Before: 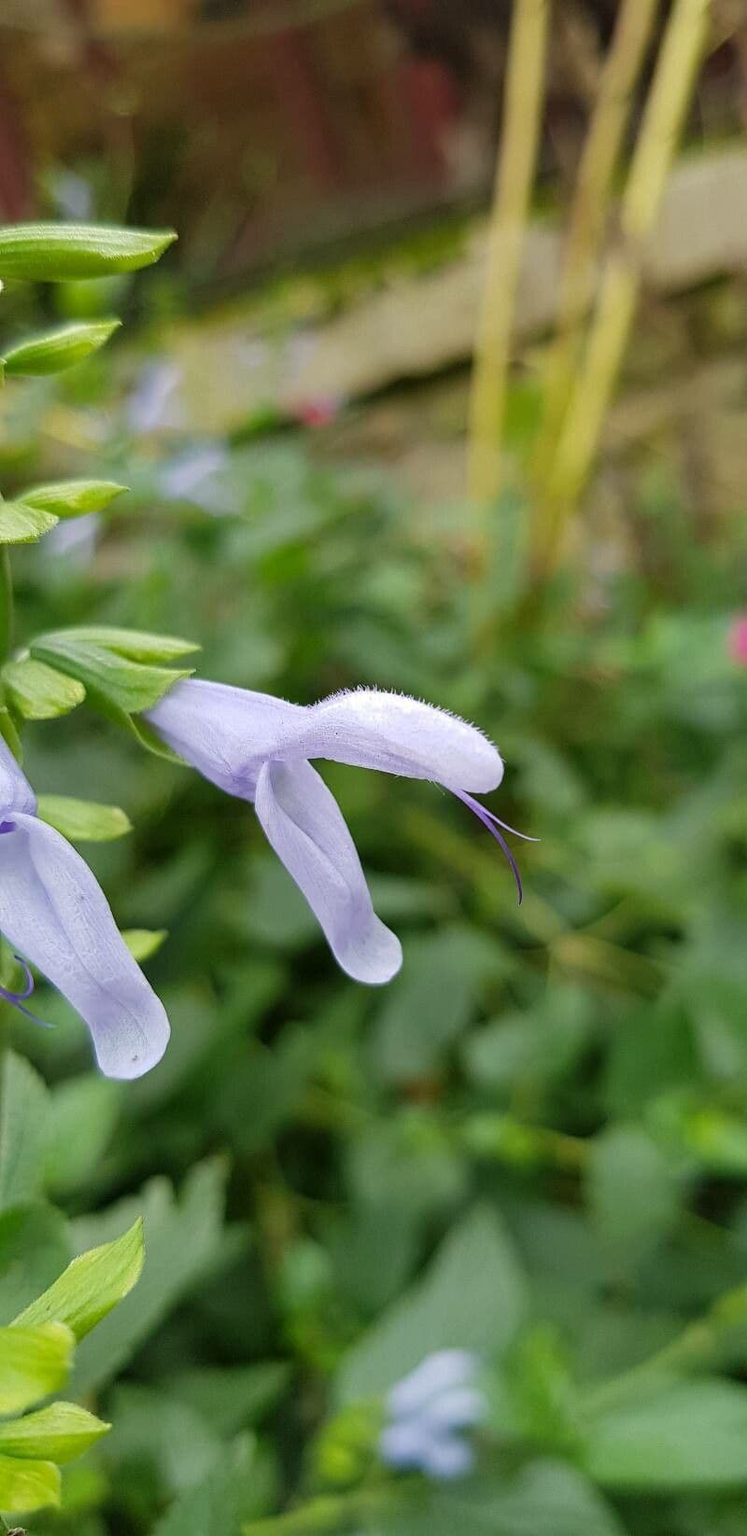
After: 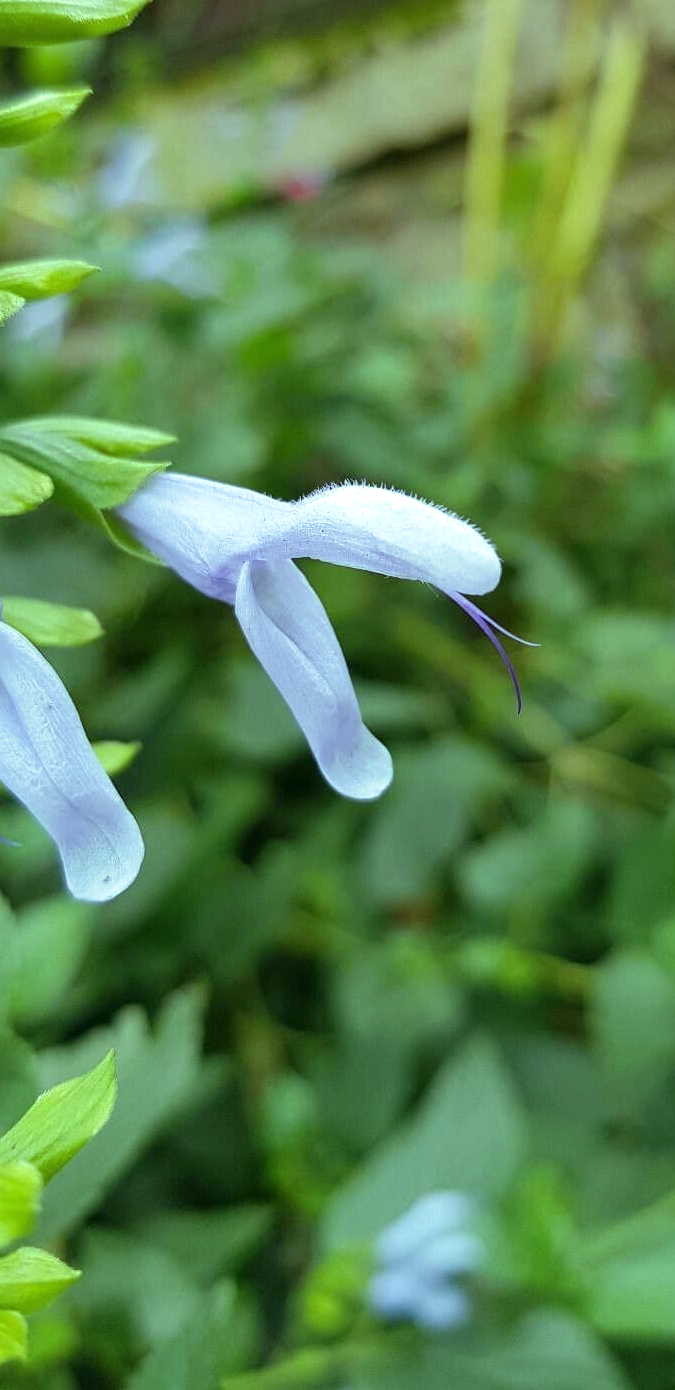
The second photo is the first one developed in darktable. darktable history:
color balance: mode lift, gamma, gain (sRGB), lift [0.997, 0.979, 1.021, 1.011], gamma [1, 1.084, 0.916, 0.998], gain [1, 0.87, 1.13, 1.101], contrast 4.55%, contrast fulcrum 38.24%, output saturation 104.09%
split-toning: shadows › saturation 0.61, highlights › saturation 0.58, balance -28.74, compress 87.36%
crop and rotate: left 4.842%, top 15.51%, right 10.668%
